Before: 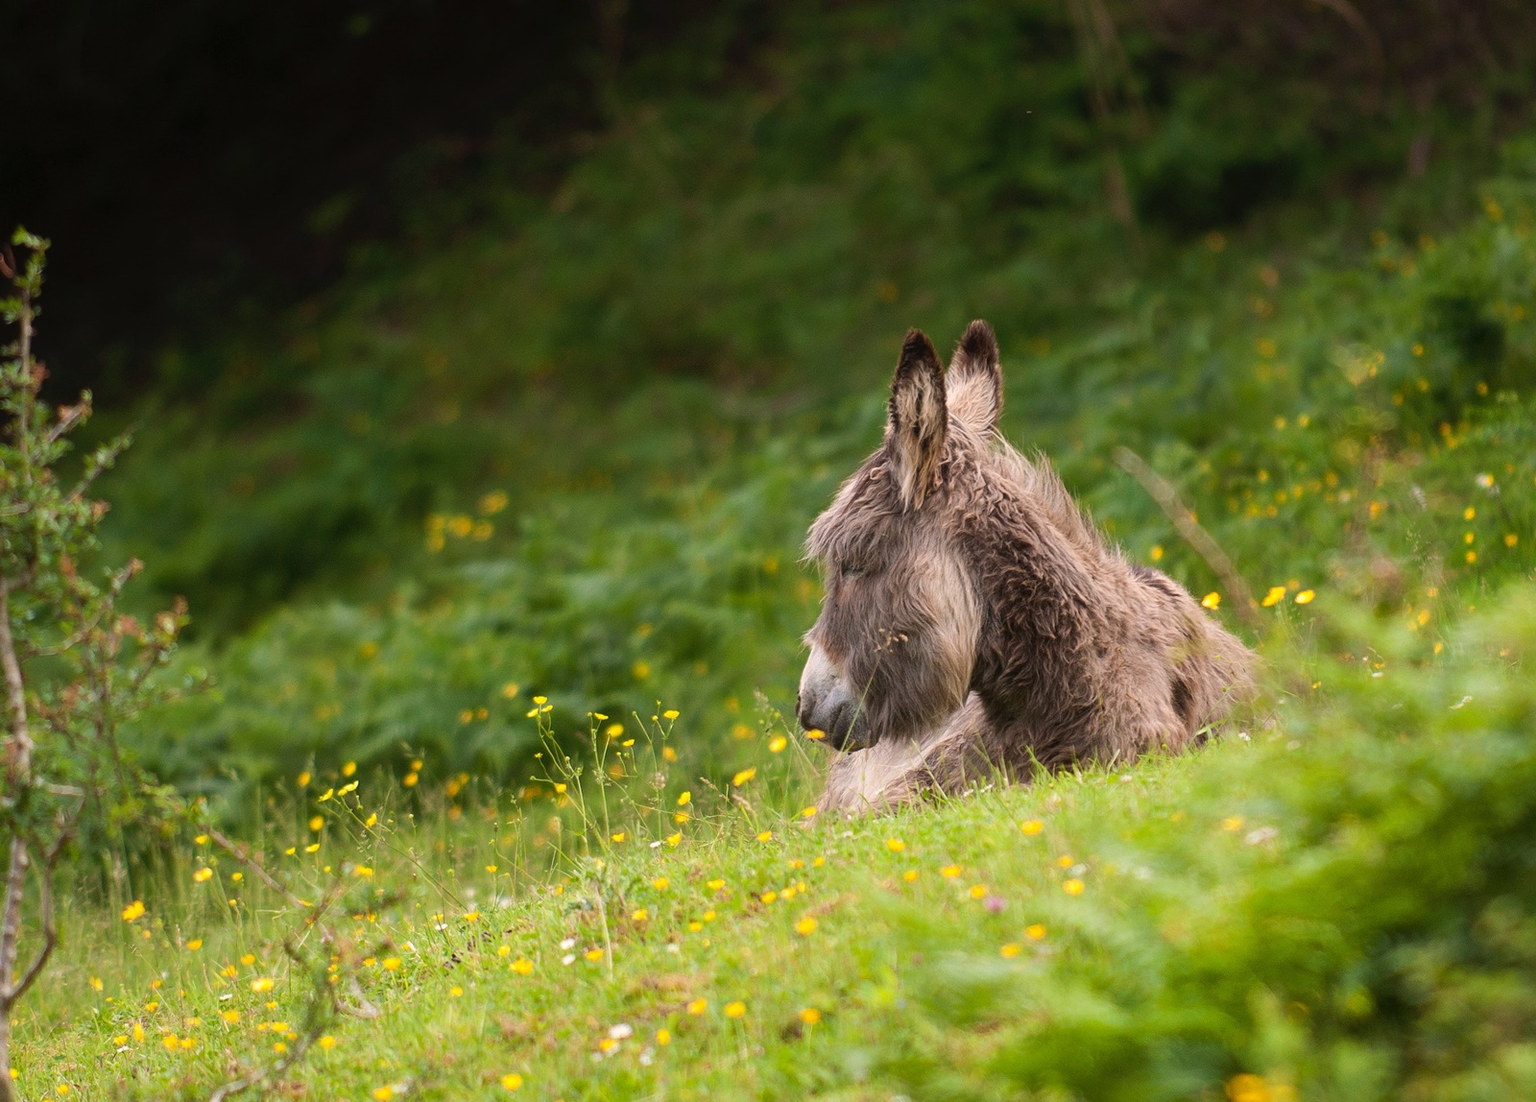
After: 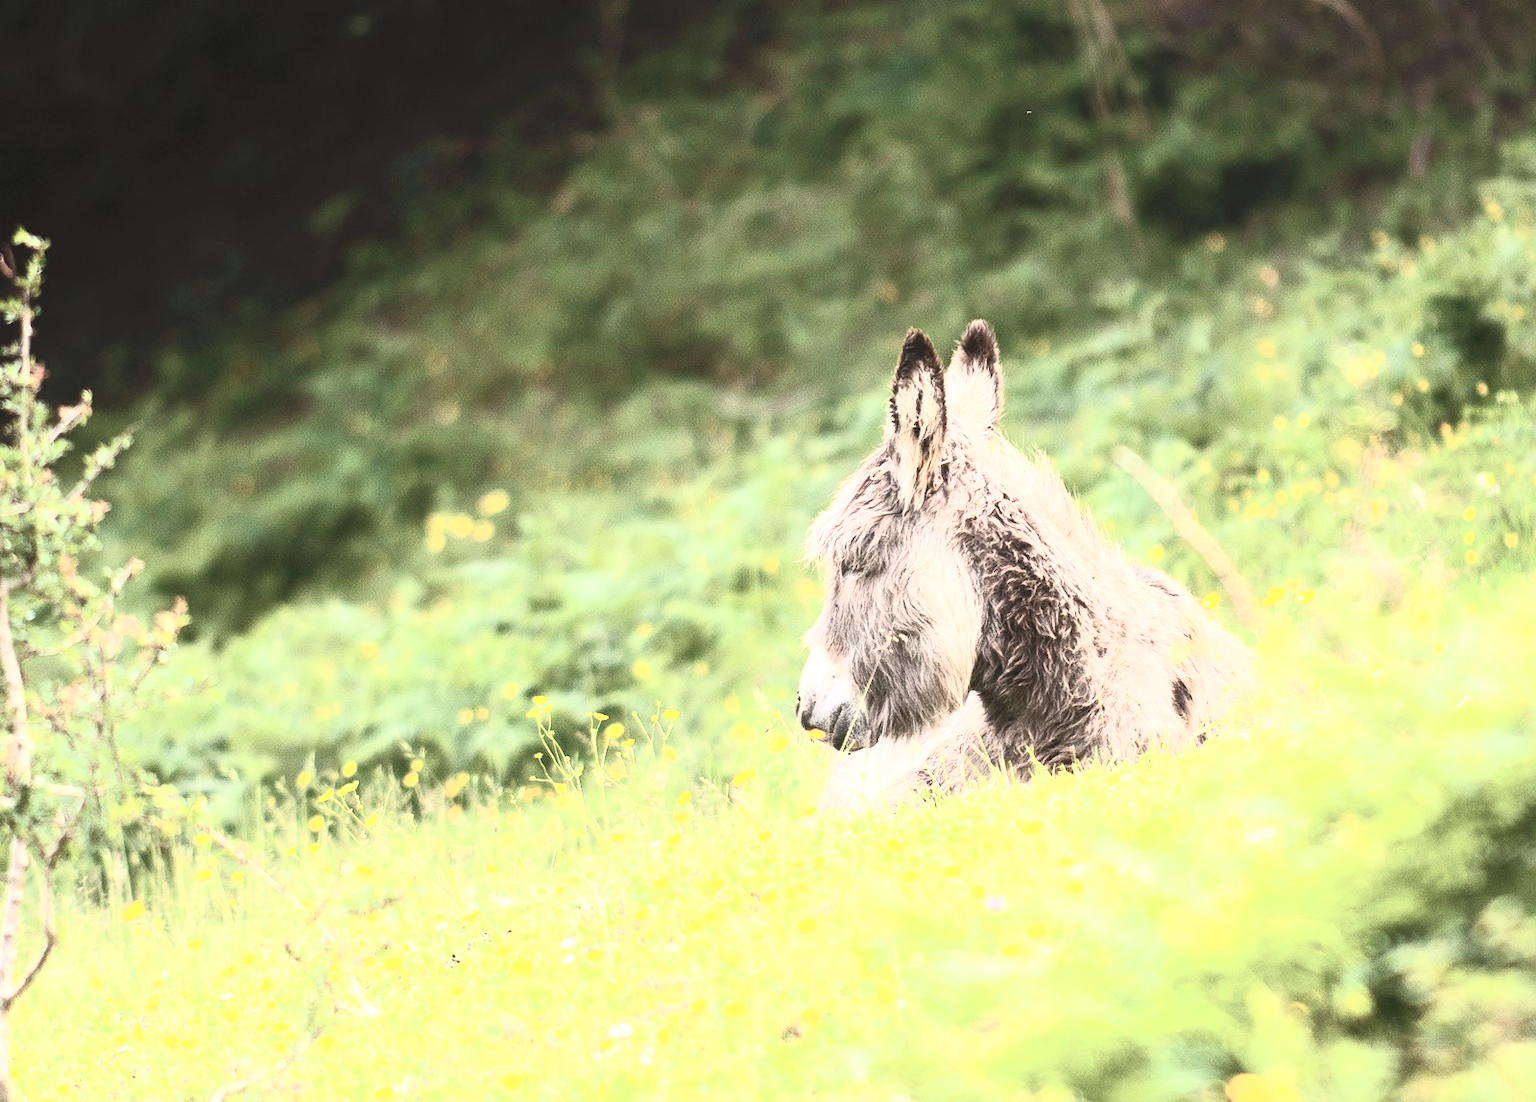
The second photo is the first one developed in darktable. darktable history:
exposure: black level correction 0, exposure 1.199 EV, compensate highlight preservation false
contrast brightness saturation: contrast 0.578, brightness 0.569, saturation -0.33
